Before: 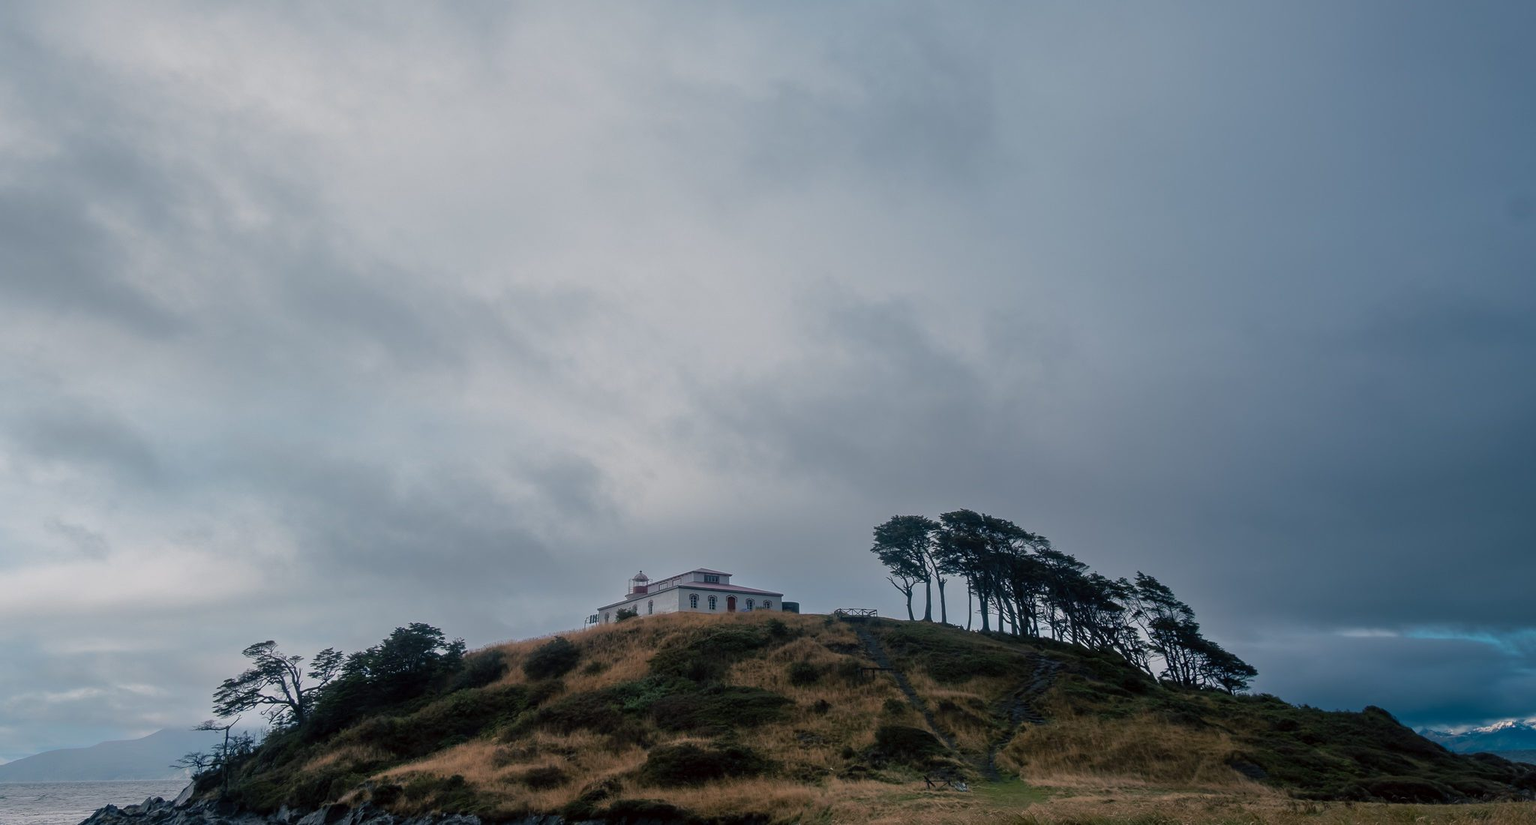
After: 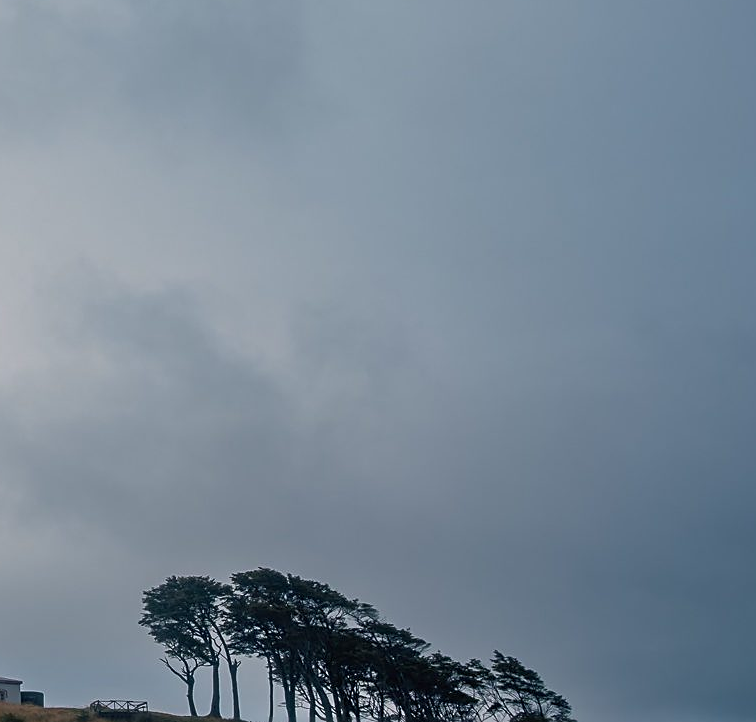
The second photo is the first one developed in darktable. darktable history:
crop and rotate: left 49.936%, top 10.094%, right 13.136%, bottom 24.256%
sharpen: on, module defaults
